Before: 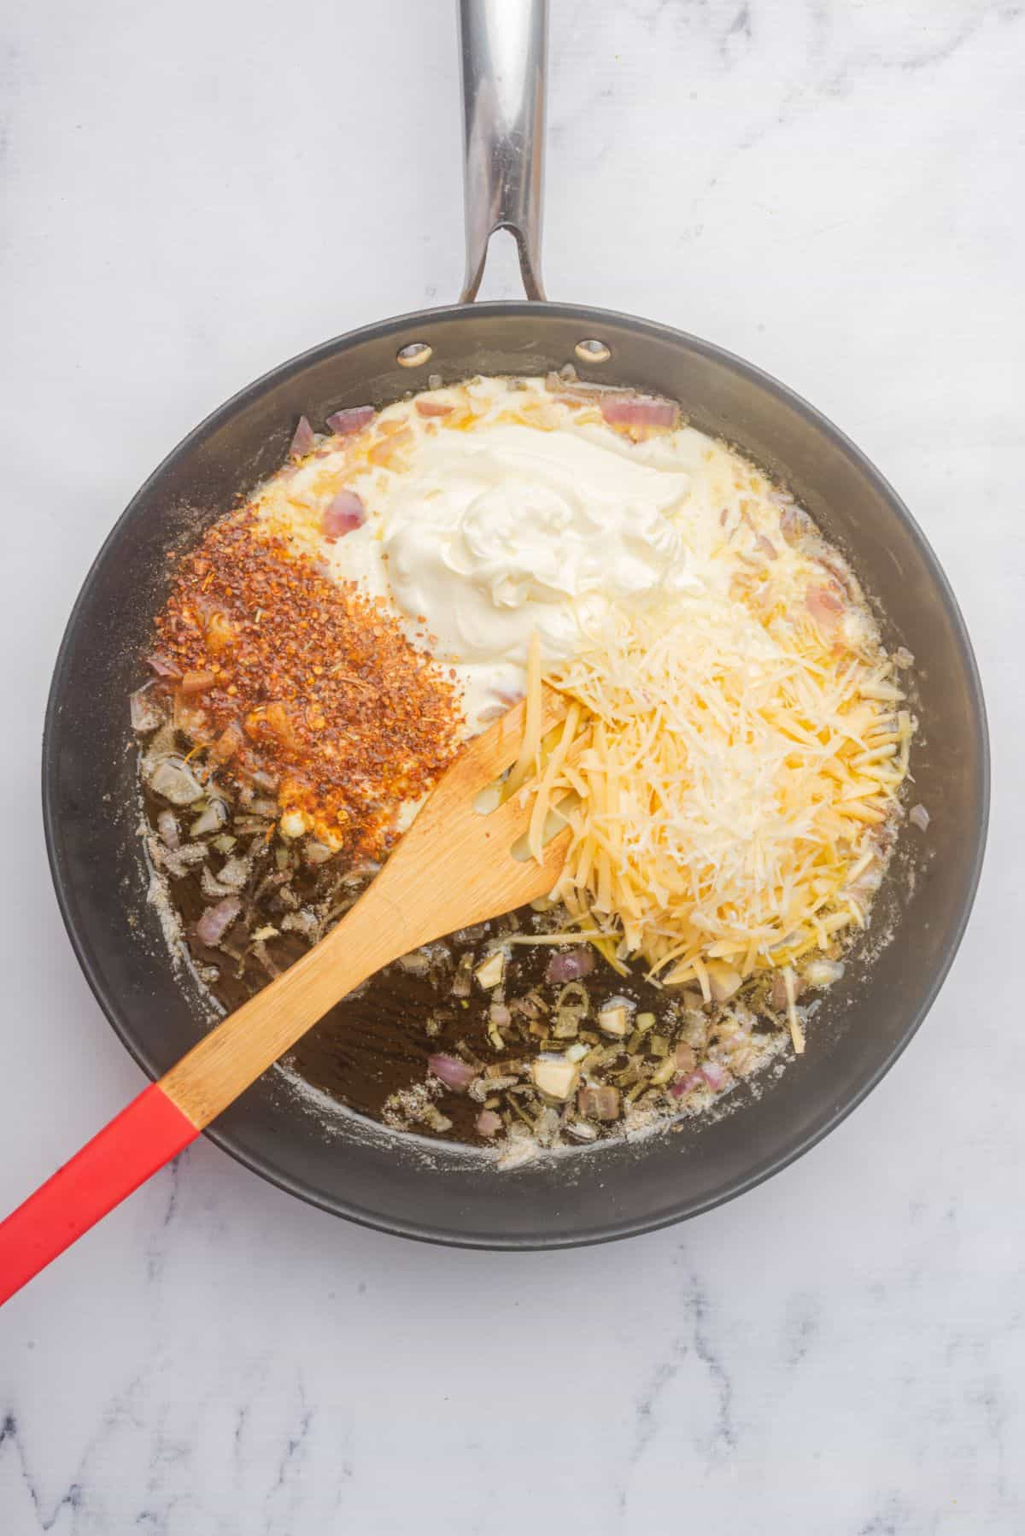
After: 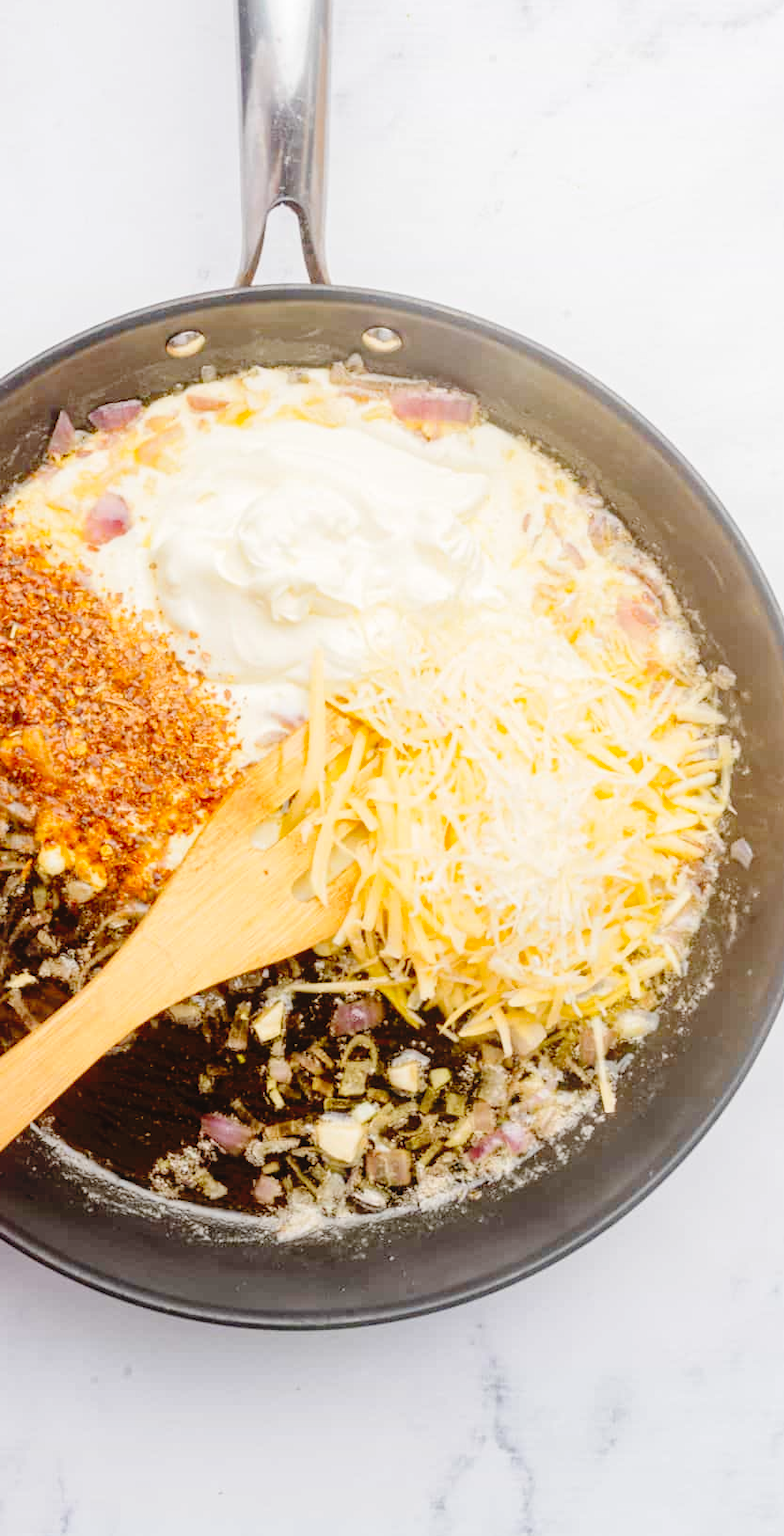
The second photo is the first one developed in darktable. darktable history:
tone curve: curves: ch0 [(0, 0) (0.003, 0.03) (0.011, 0.03) (0.025, 0.033) (0.044, 0.035) (0.069, 0.04) (0.1, 0.046) (0.136, 0.052) (0.177, 0.08) (0.224, 0.121) (0.277, 0.225) (0.335, 0.343) (0.399, 0.456) (0.468, 0.555) (0.543, 0.647) (0.623, 0.732) (0.709, 0.808) (0.801, 0.886) (0.898, 0.947) (1, 1)], preserve colors none
crop and rotate: left 24.034%, top 2.838%, right 6.406%, bottom 6.299%
exposure: black level correction 0.005, exposure 0.014 EV, compensate highlight preservation false
